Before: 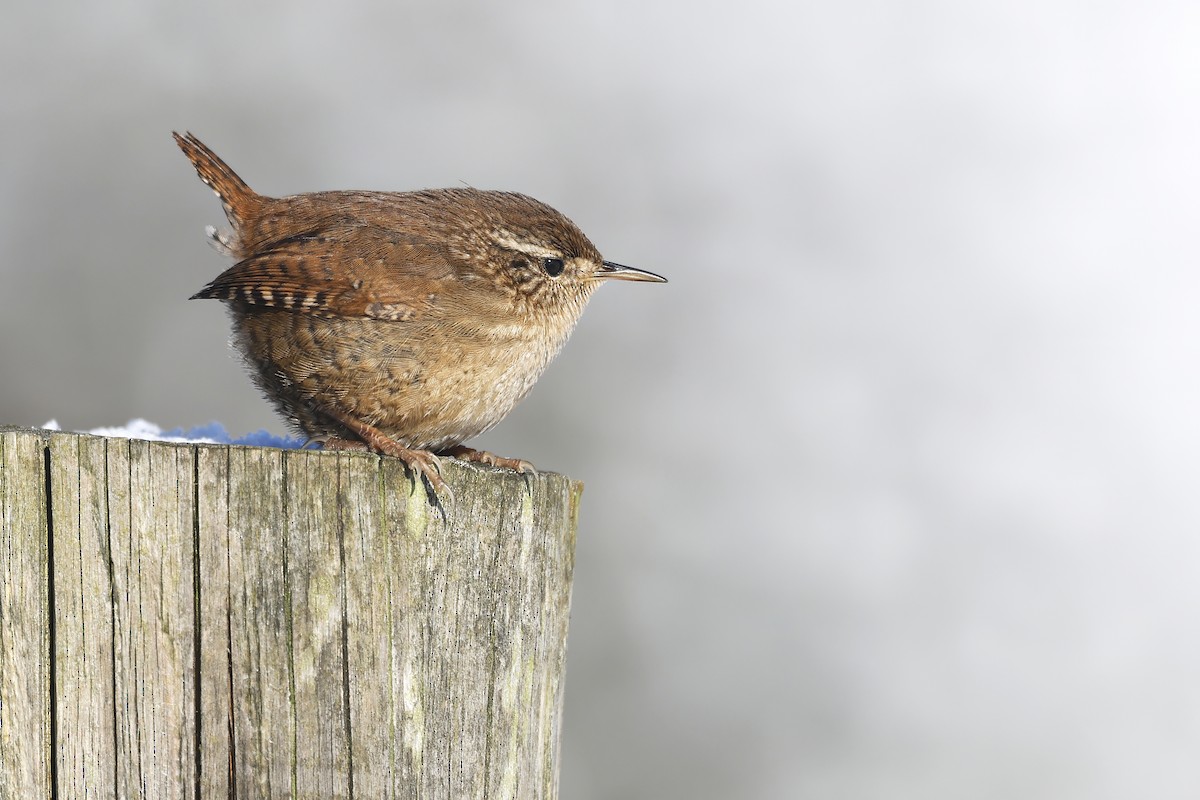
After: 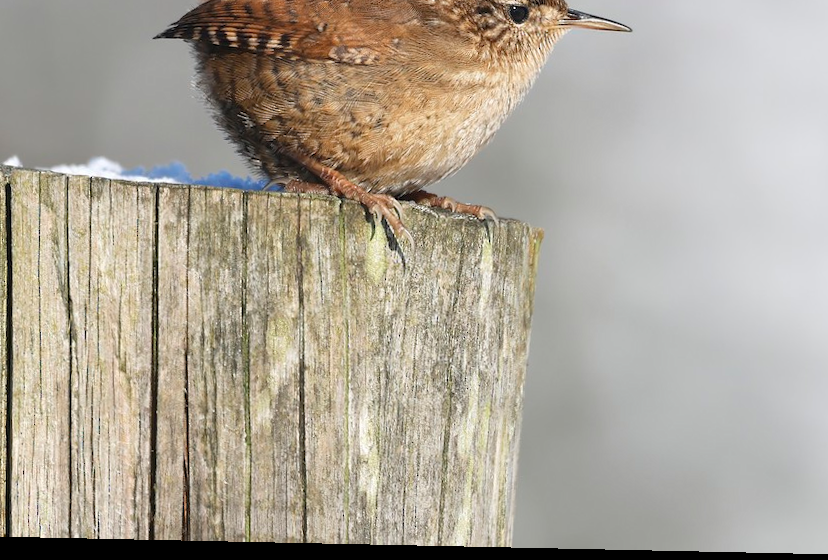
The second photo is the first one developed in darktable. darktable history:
crop and rotate: angle -1.22°, left 3.884%, top 32.119%, right 28.051%
